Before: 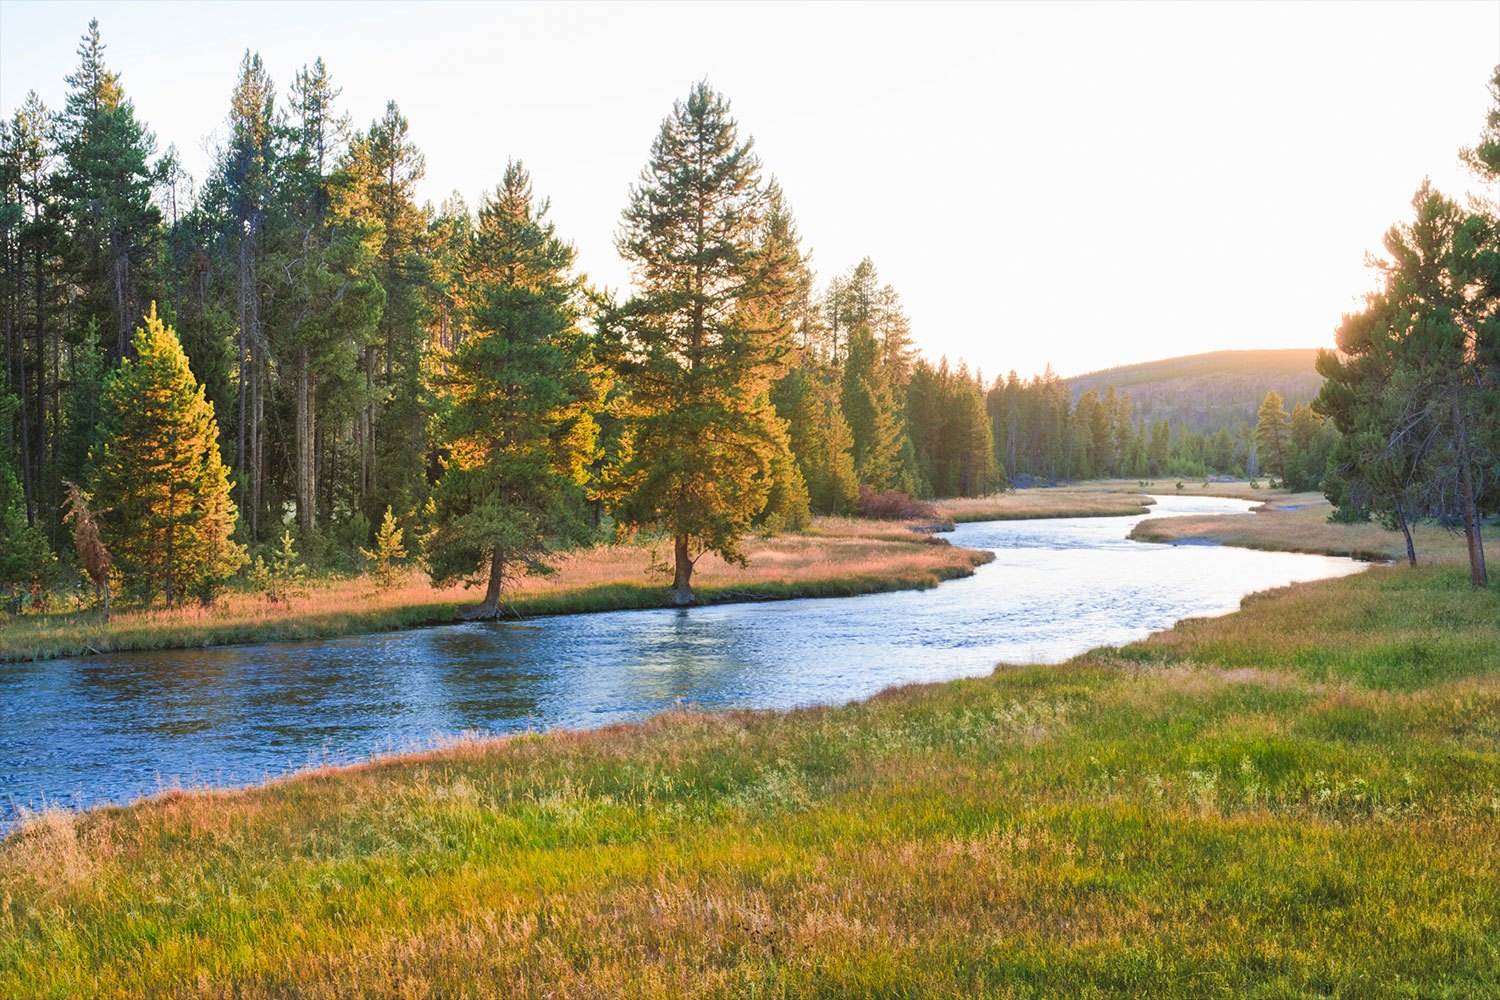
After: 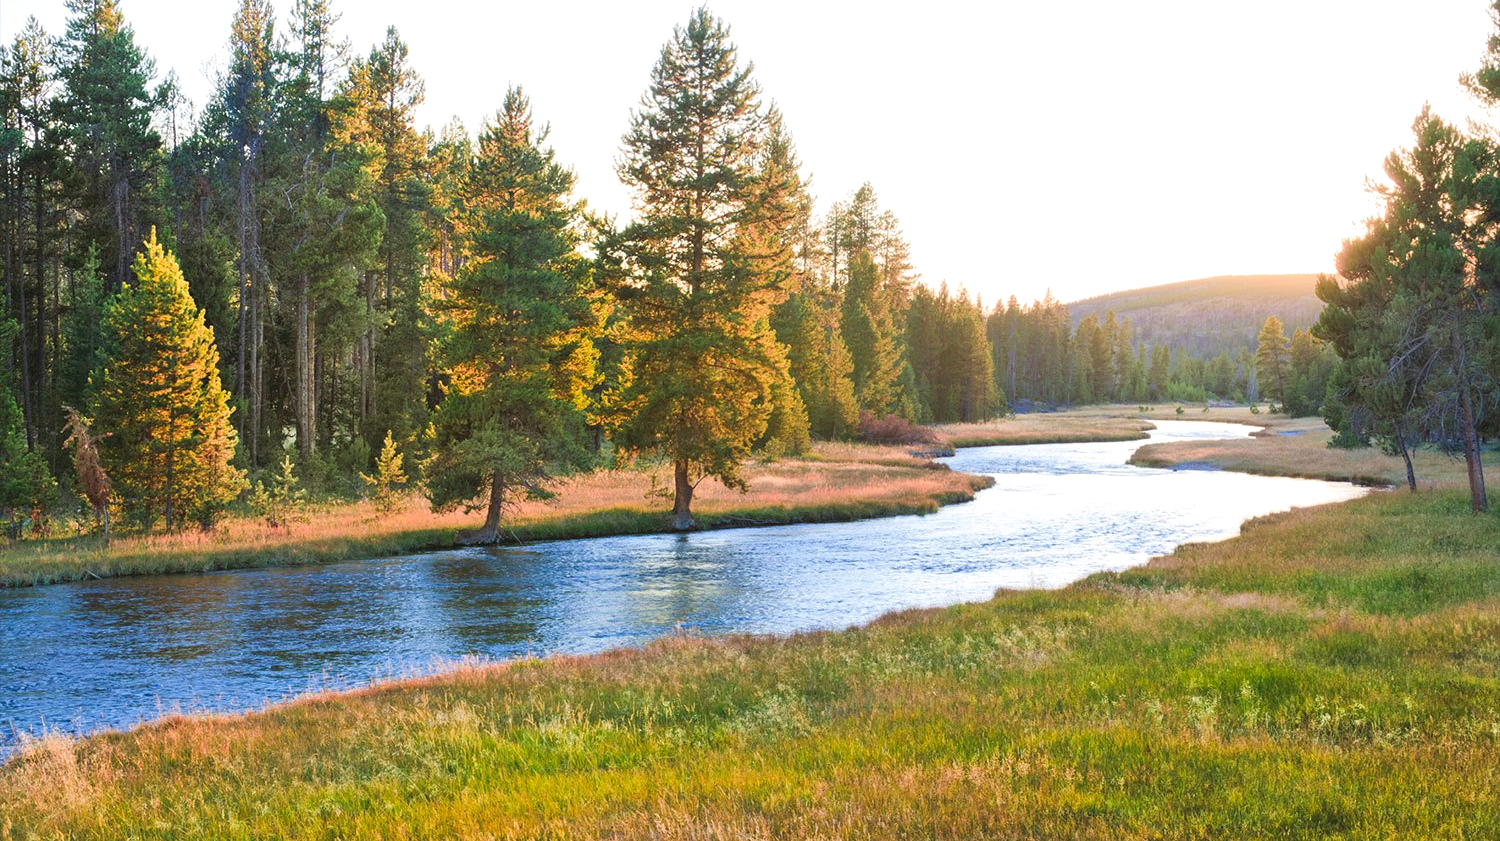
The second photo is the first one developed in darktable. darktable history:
levels: levels [0, 0.48, 0.961]
crop: top 7.588%, bottom 8.273%
